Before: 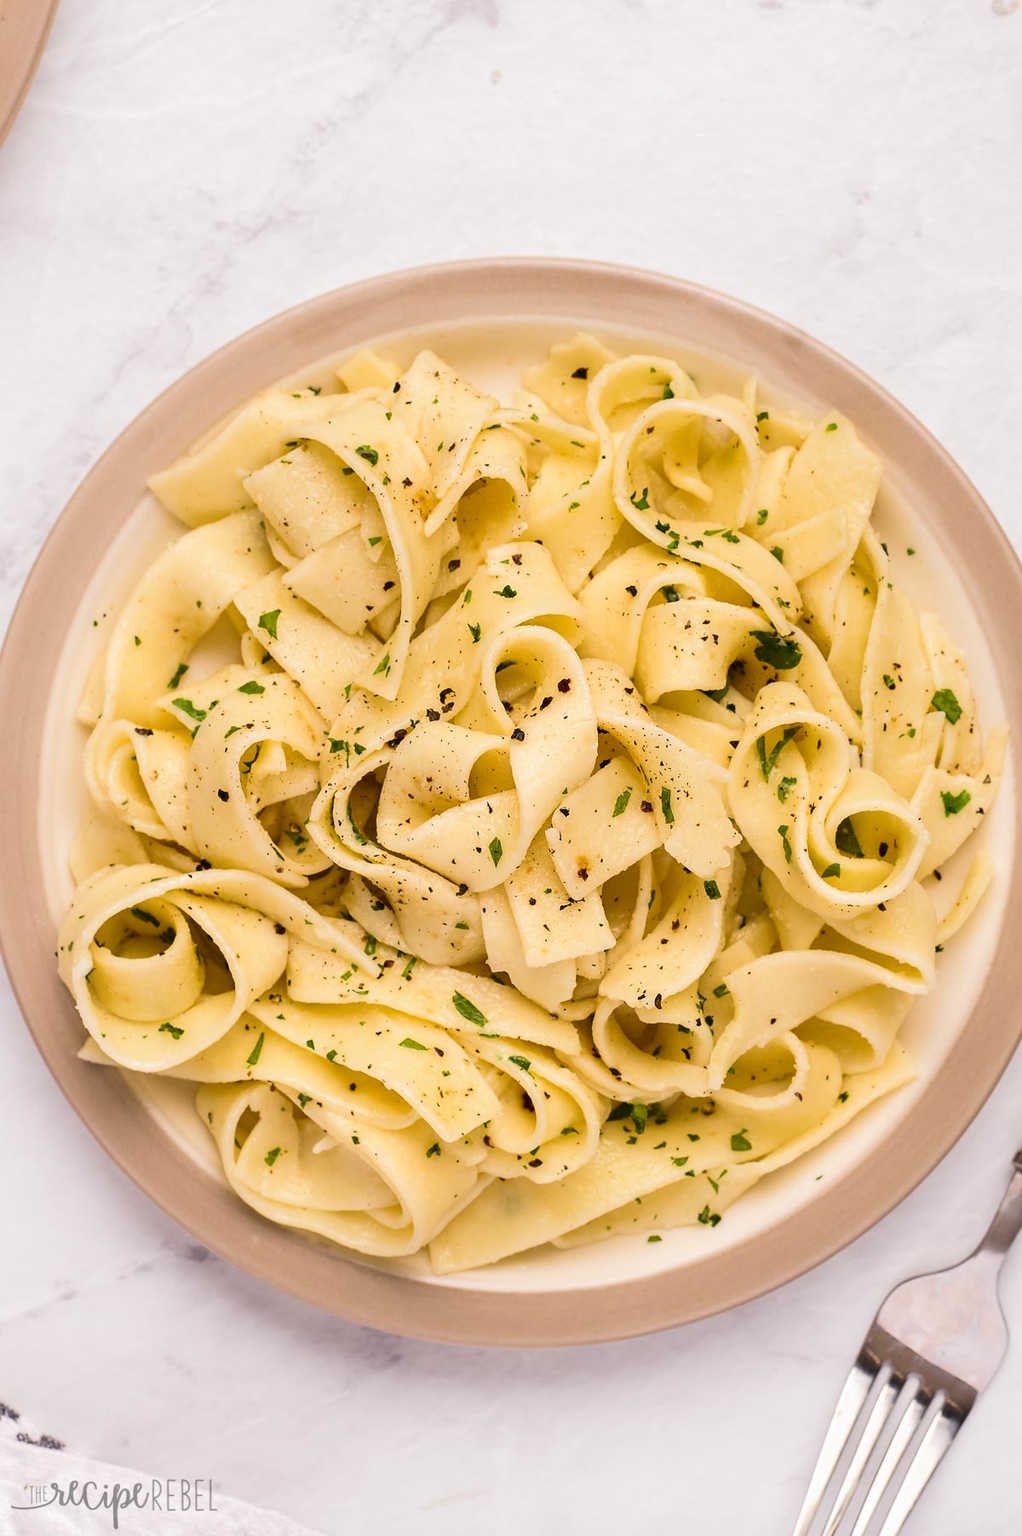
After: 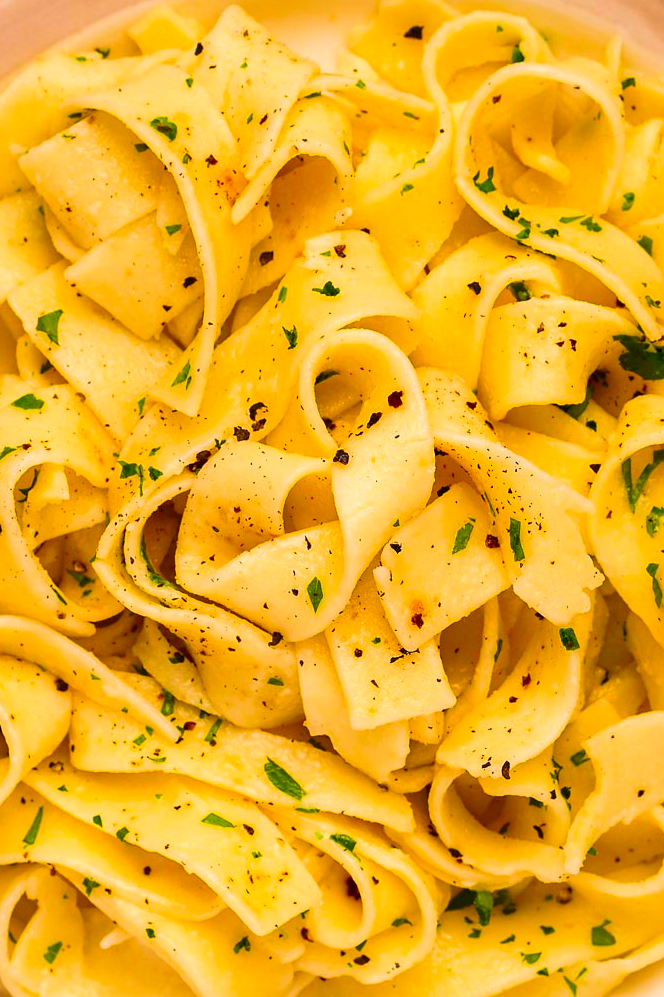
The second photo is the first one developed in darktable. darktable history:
color correction: highlights b* 0.066, saturation 1.83
crop and rotate: left 22.261%, top 22.546%, right 22.354%, bottom 22.141%
